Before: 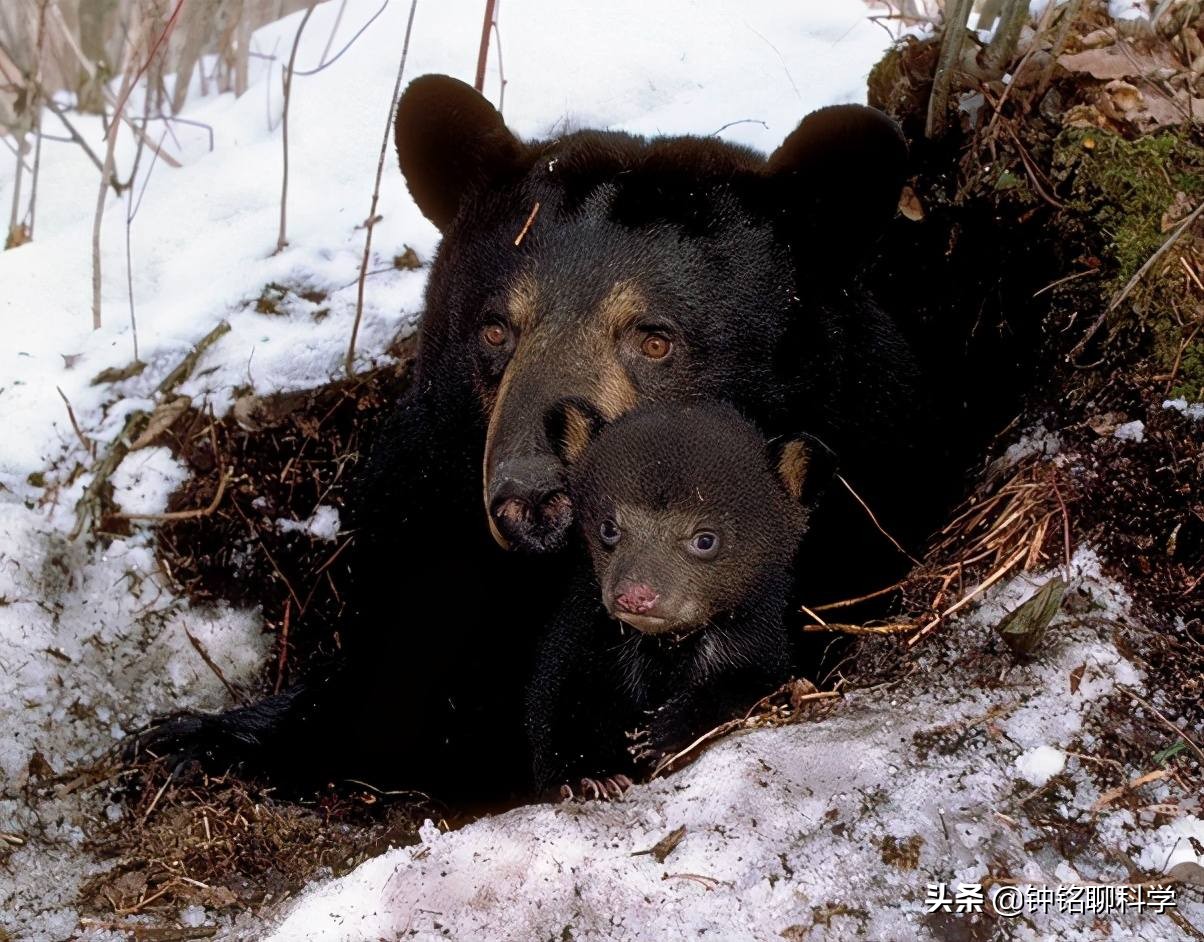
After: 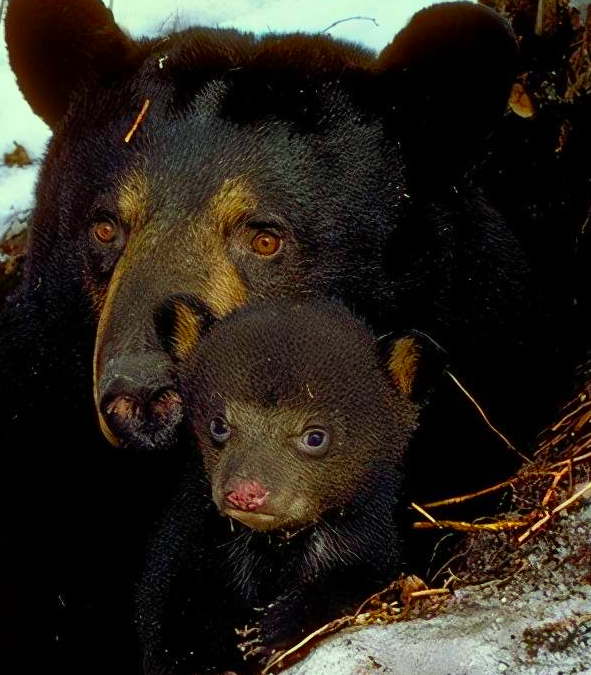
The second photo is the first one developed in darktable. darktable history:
color correction: highlights a* -10.79, highlights b* 9.9, saturation 1.71
crop: left 32.399%, top 10.986%, right 18.474%, bottom 17.316%
